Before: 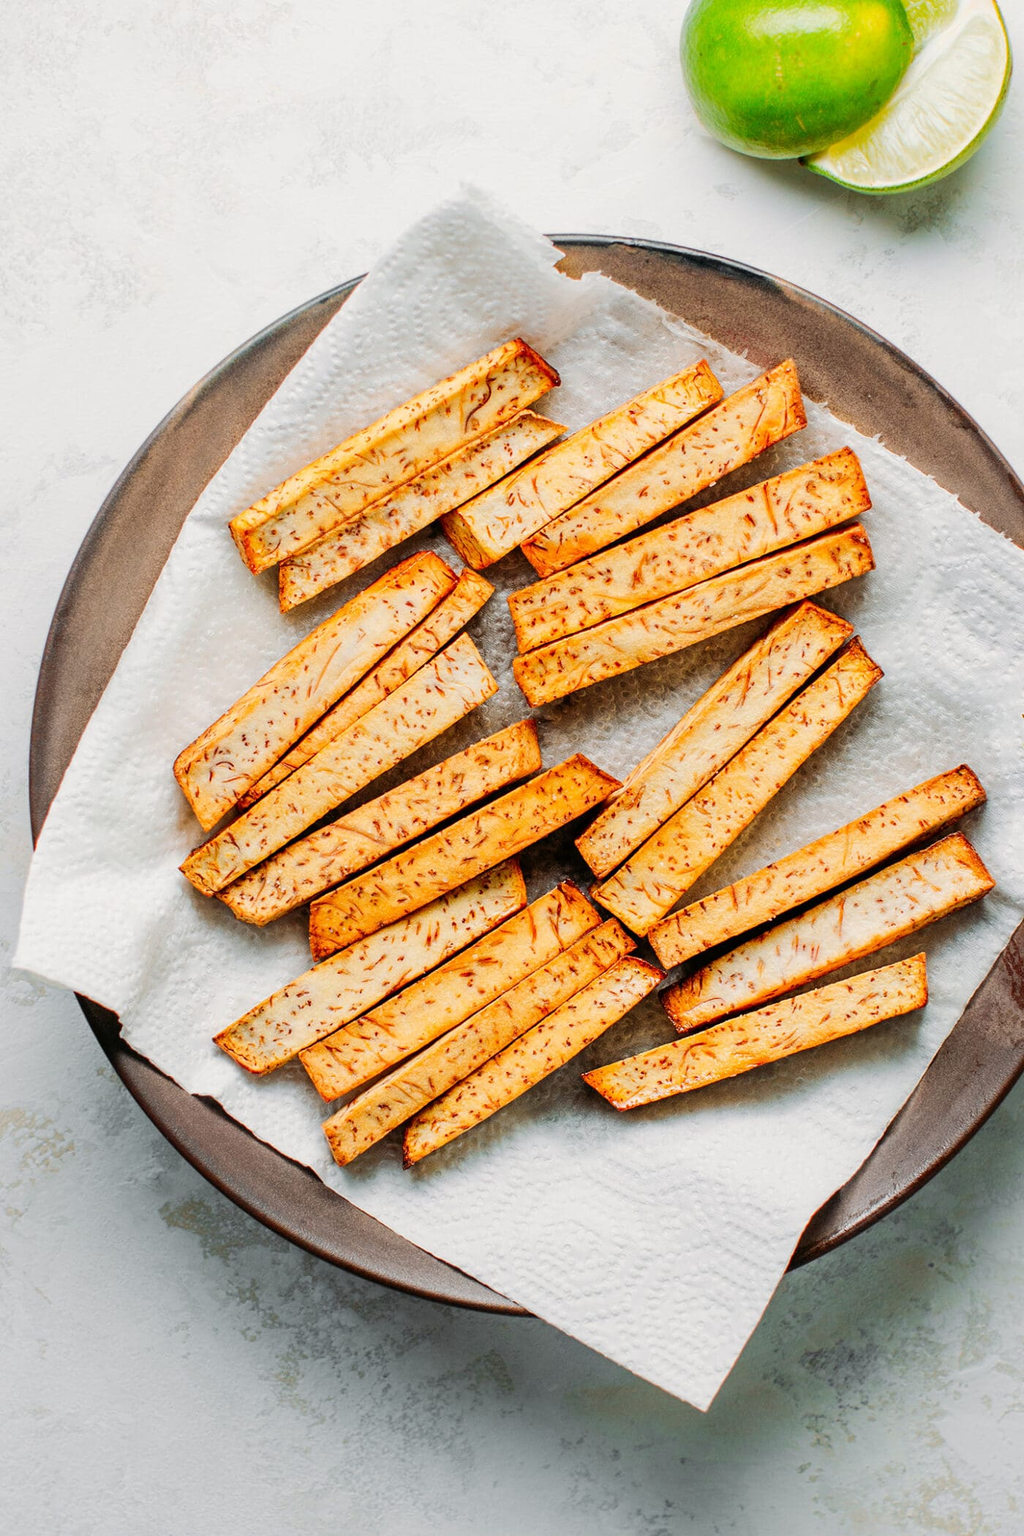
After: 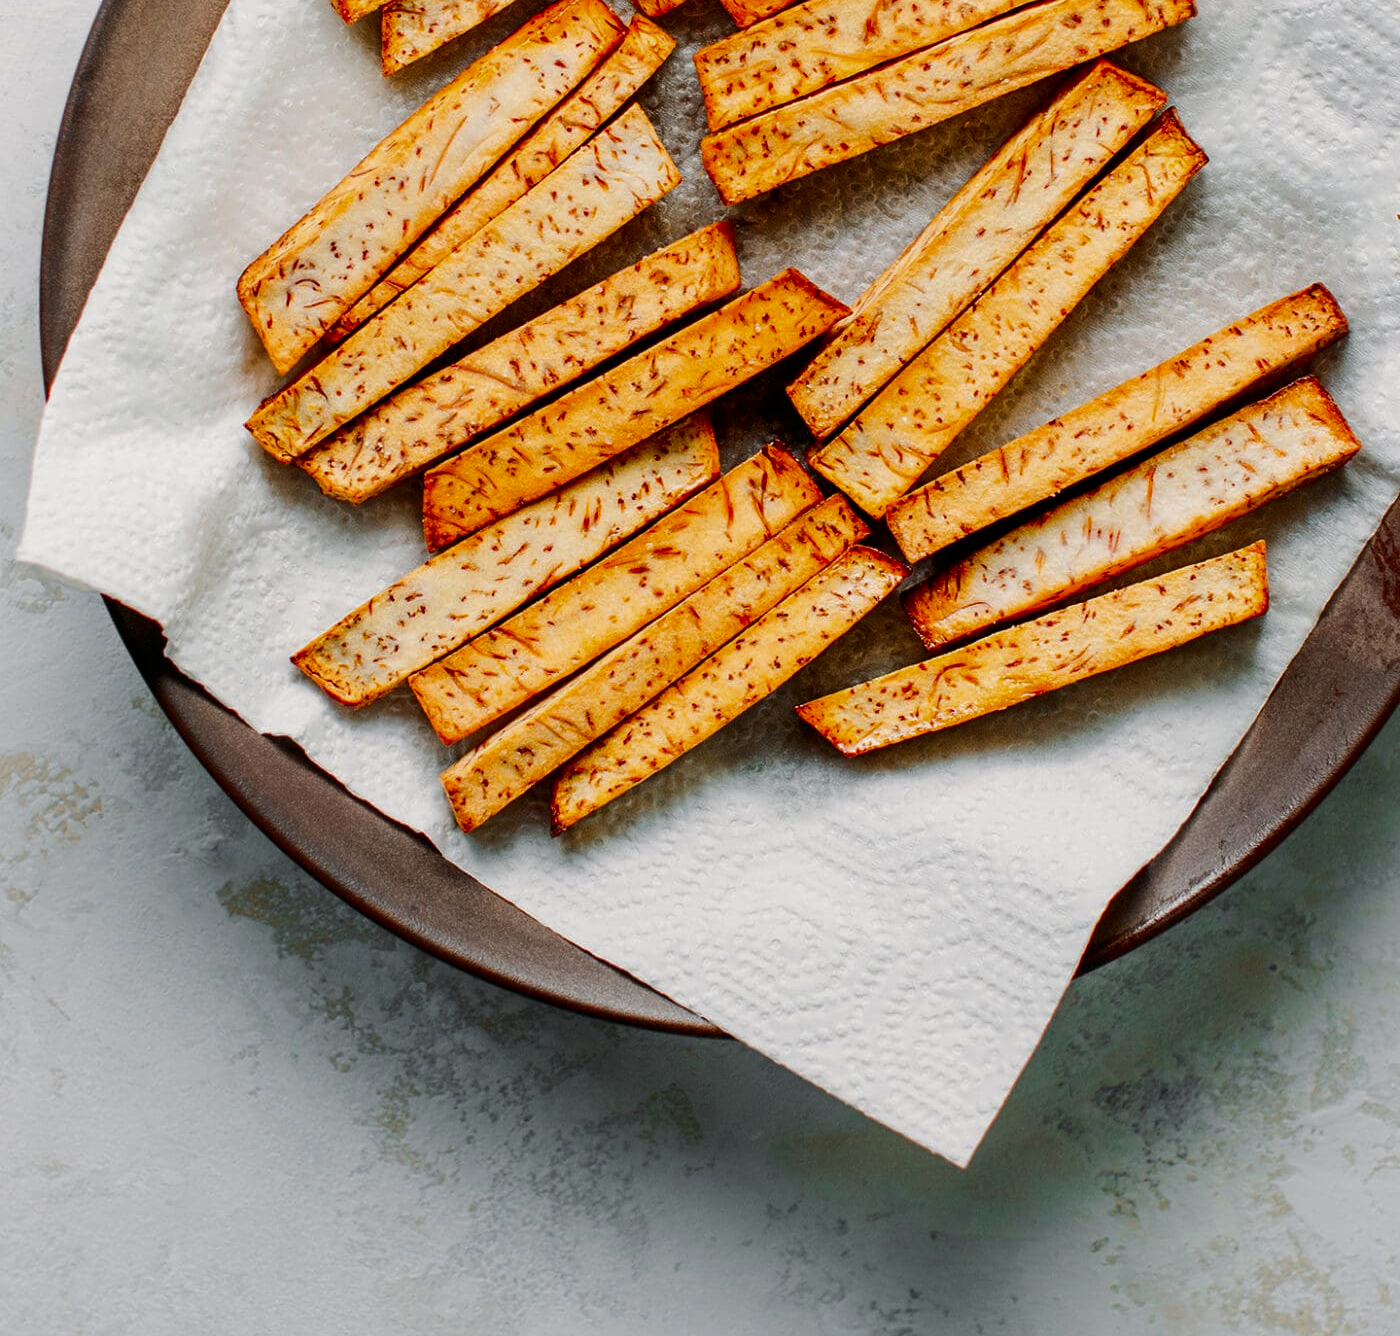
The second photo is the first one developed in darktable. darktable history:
crop and rotate: top 36.361%
contrast brightness saturation: brightness -0.204, saturation 0.08
